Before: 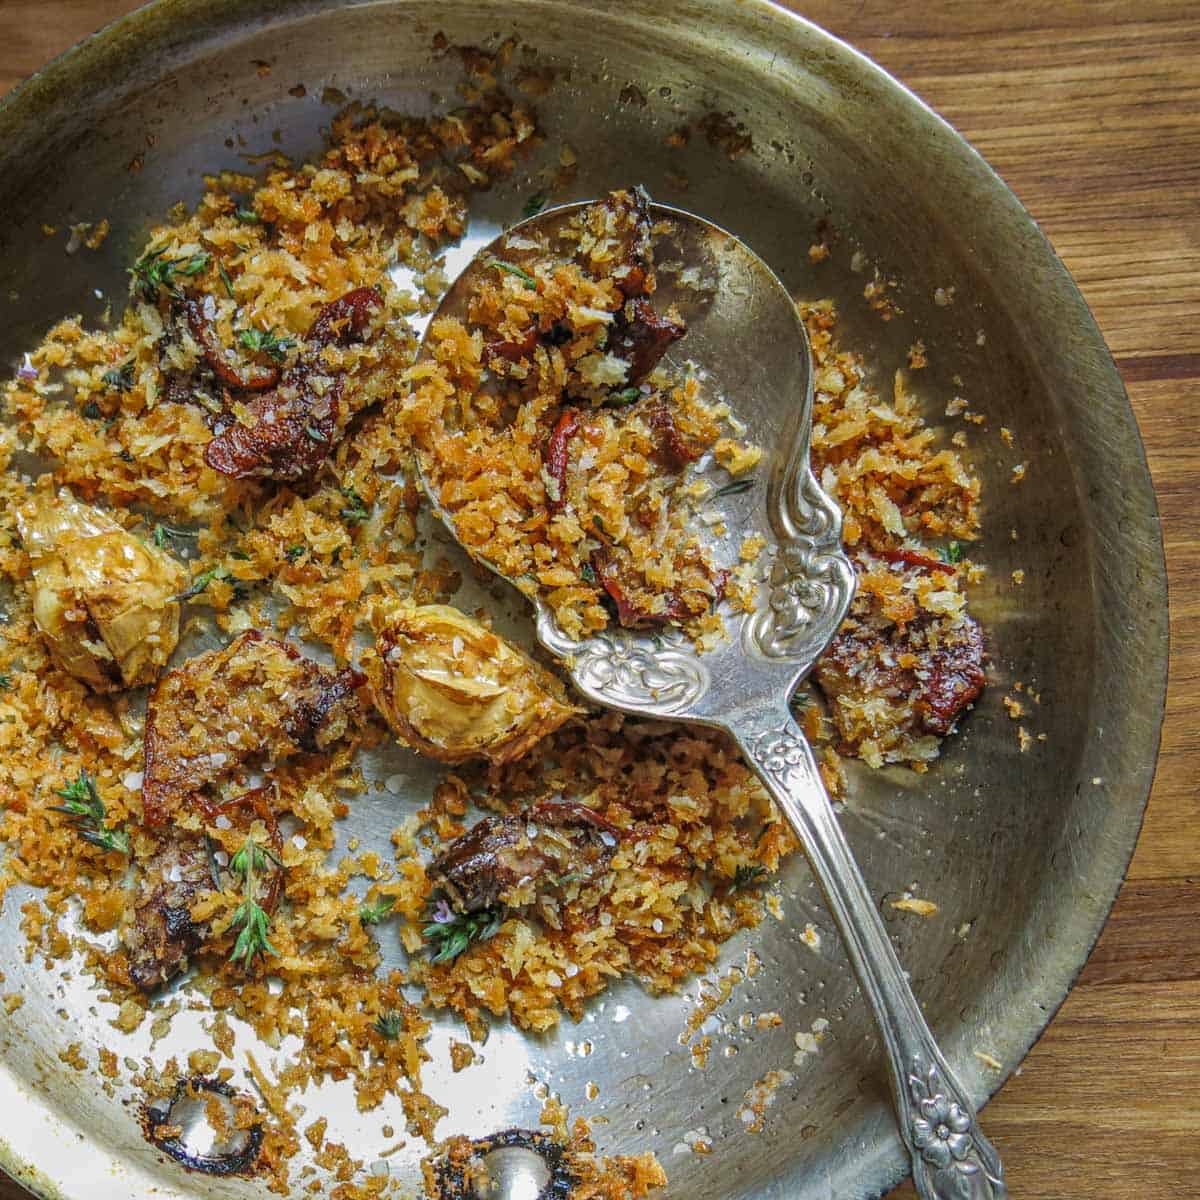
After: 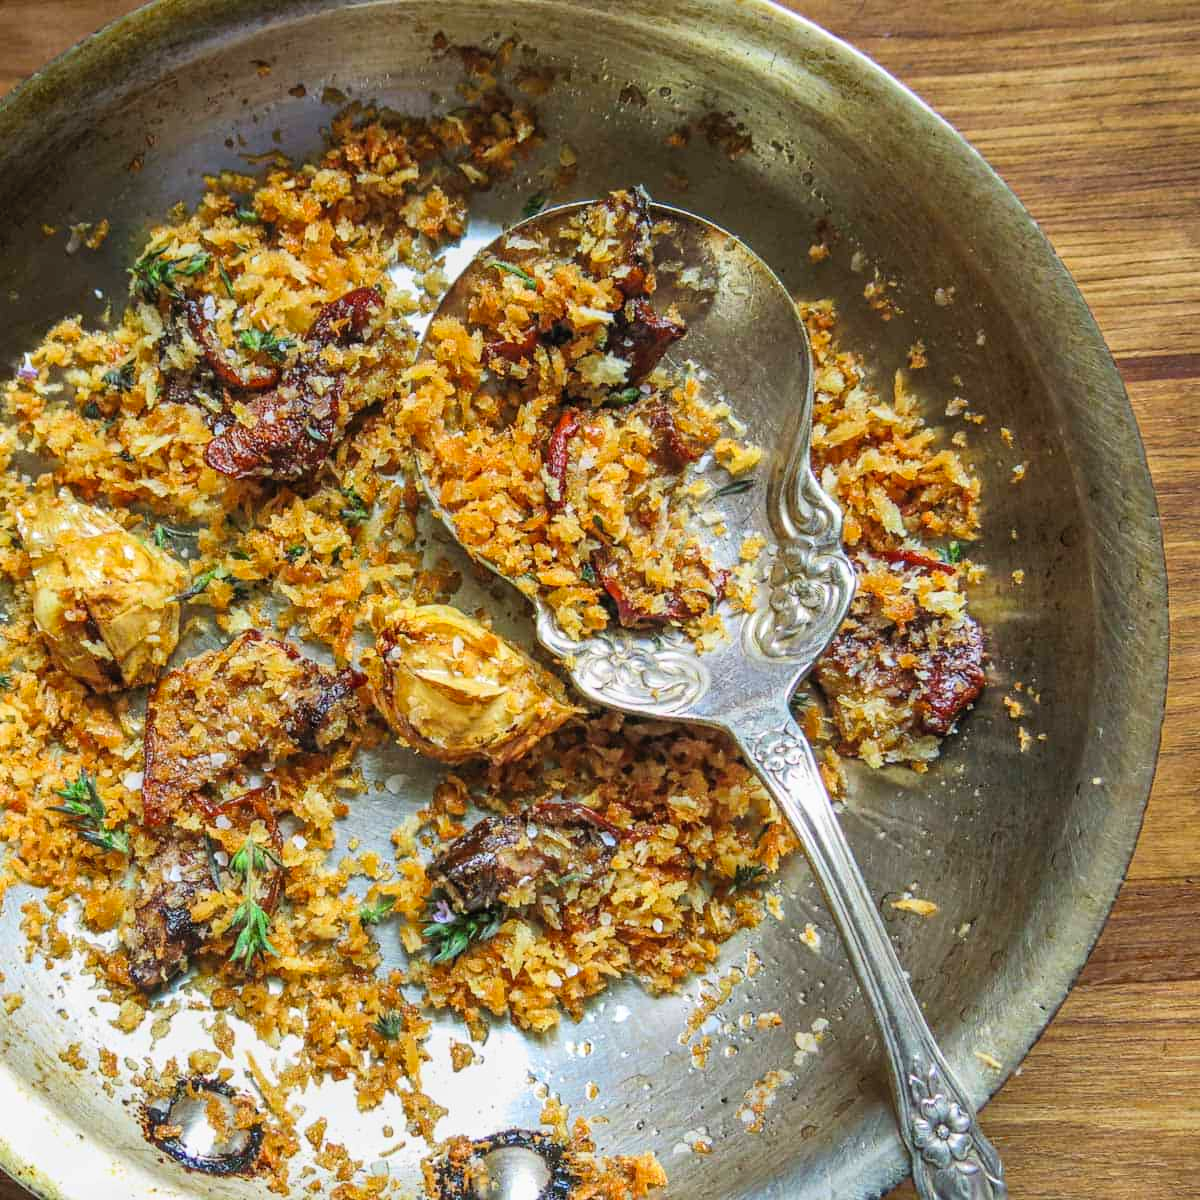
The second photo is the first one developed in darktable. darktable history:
contrast brightness saturation: contrast 0.196, brightness 0.17, saturation 0.221
